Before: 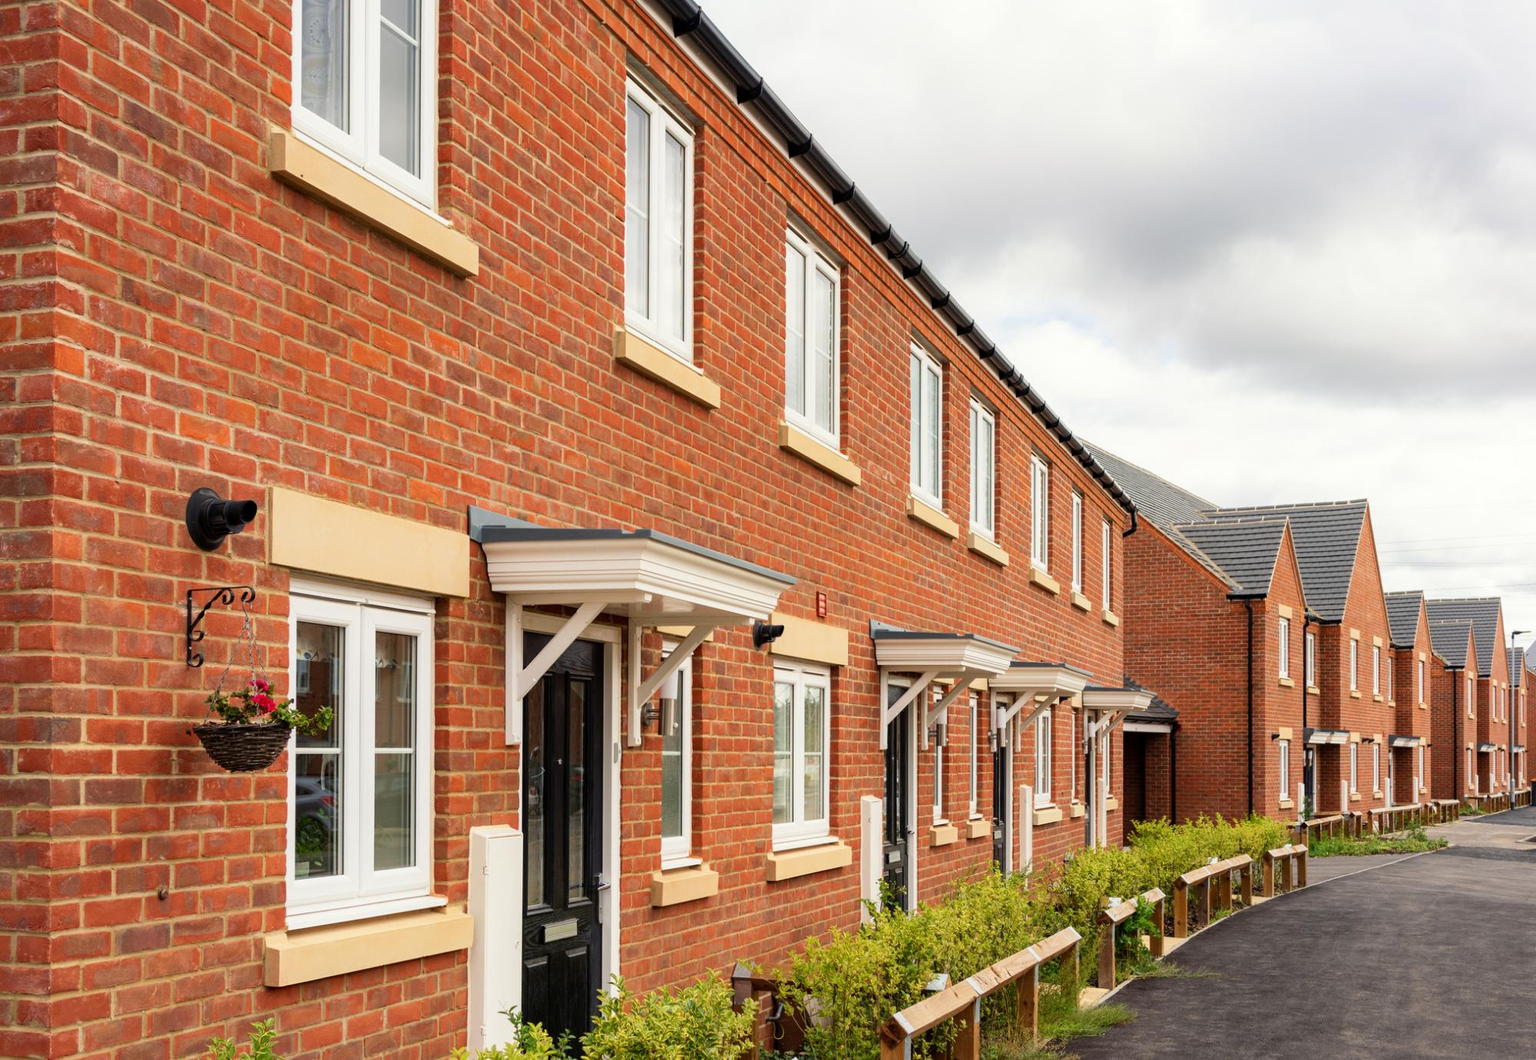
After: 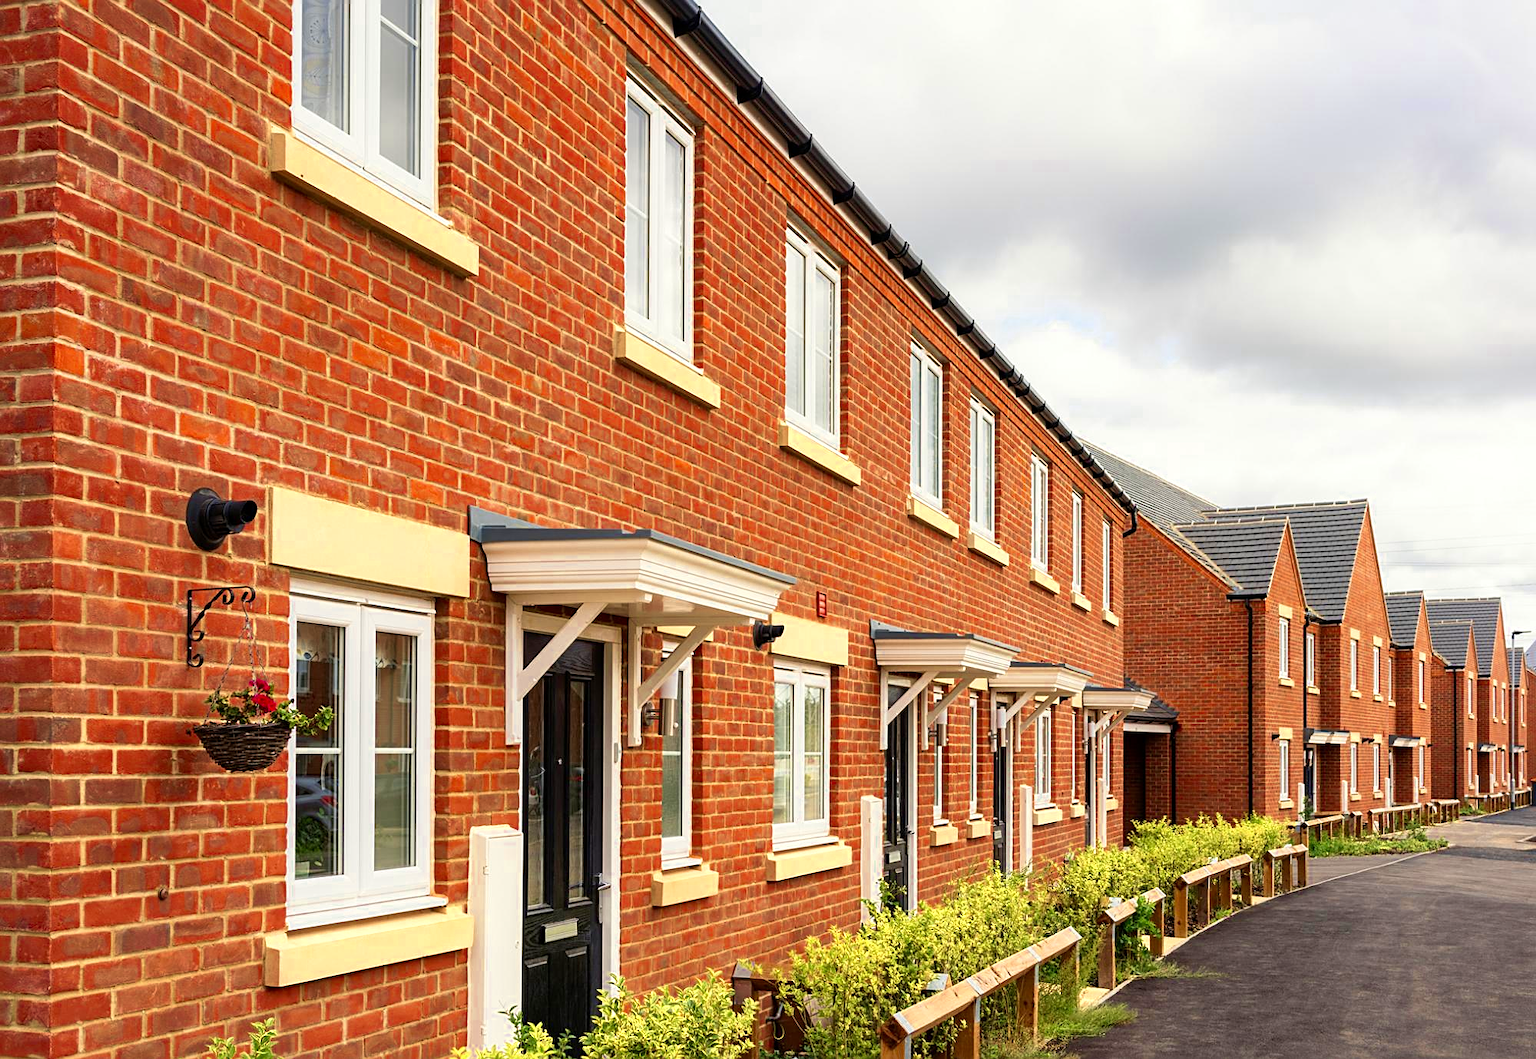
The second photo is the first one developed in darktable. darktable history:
color zones: curves: ch0 [(0.004, 0.305) (0.261, 0.623) (0.389, 0.399) (0.708, 0.571) (0.947, 0.34)]; ch1 [(0.025, 0.645) (0.229, 0.584) (0.326, 0.551) (0.484, 0.262) (0.757, 0.643)]
velvia: on, module defaults
sharpen: on, module defaults
exposure: compensate highlight preservation false
